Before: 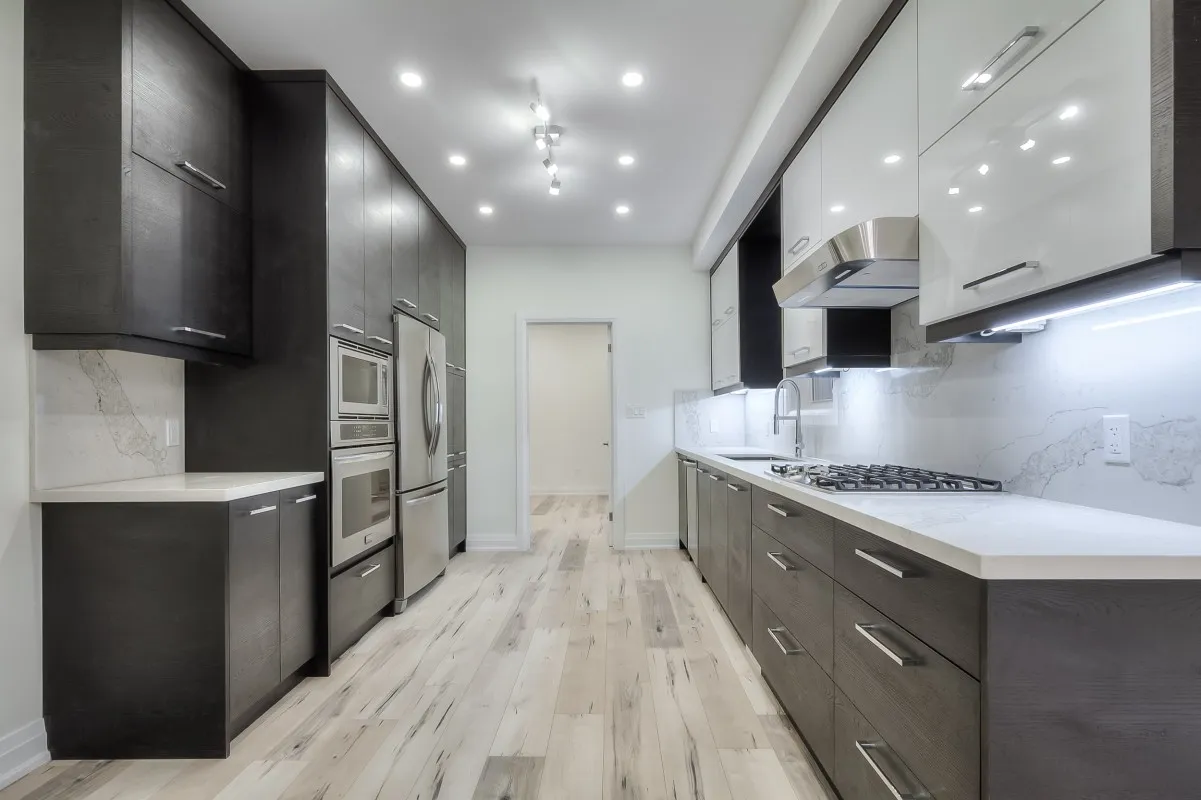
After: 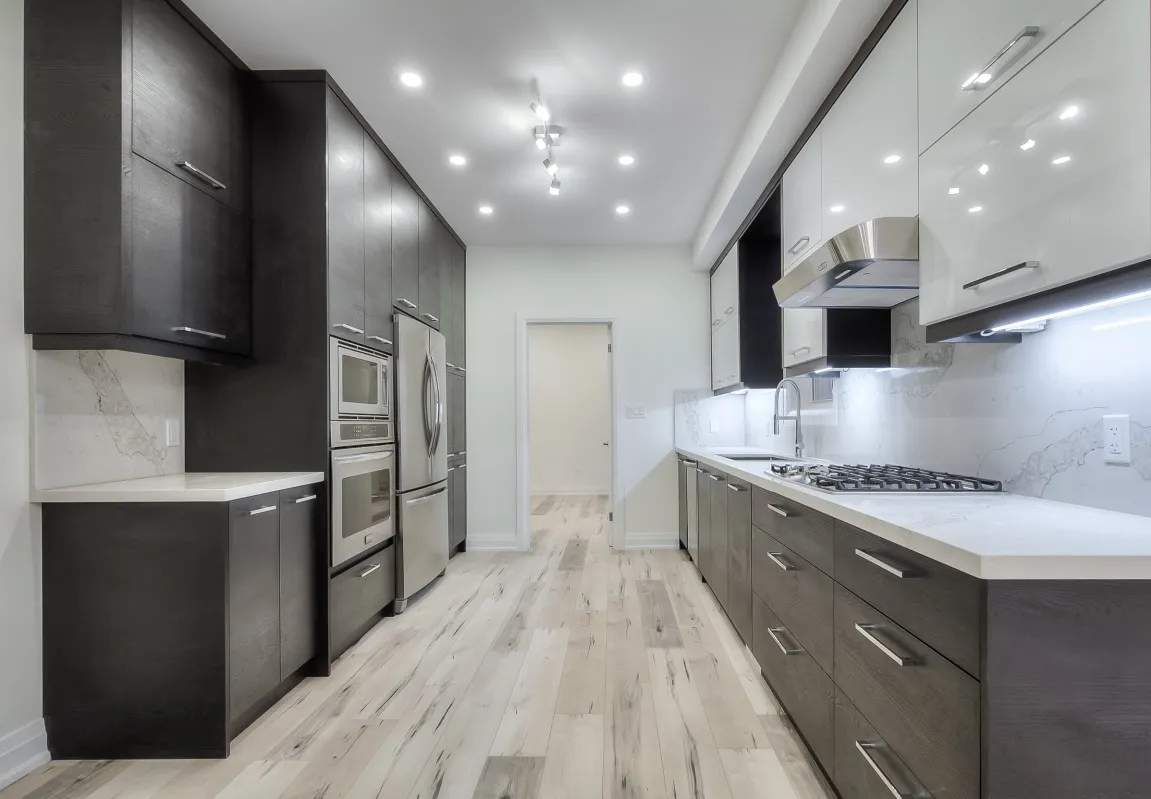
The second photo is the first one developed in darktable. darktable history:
crop: right 4.151%, bottom 0.023%
